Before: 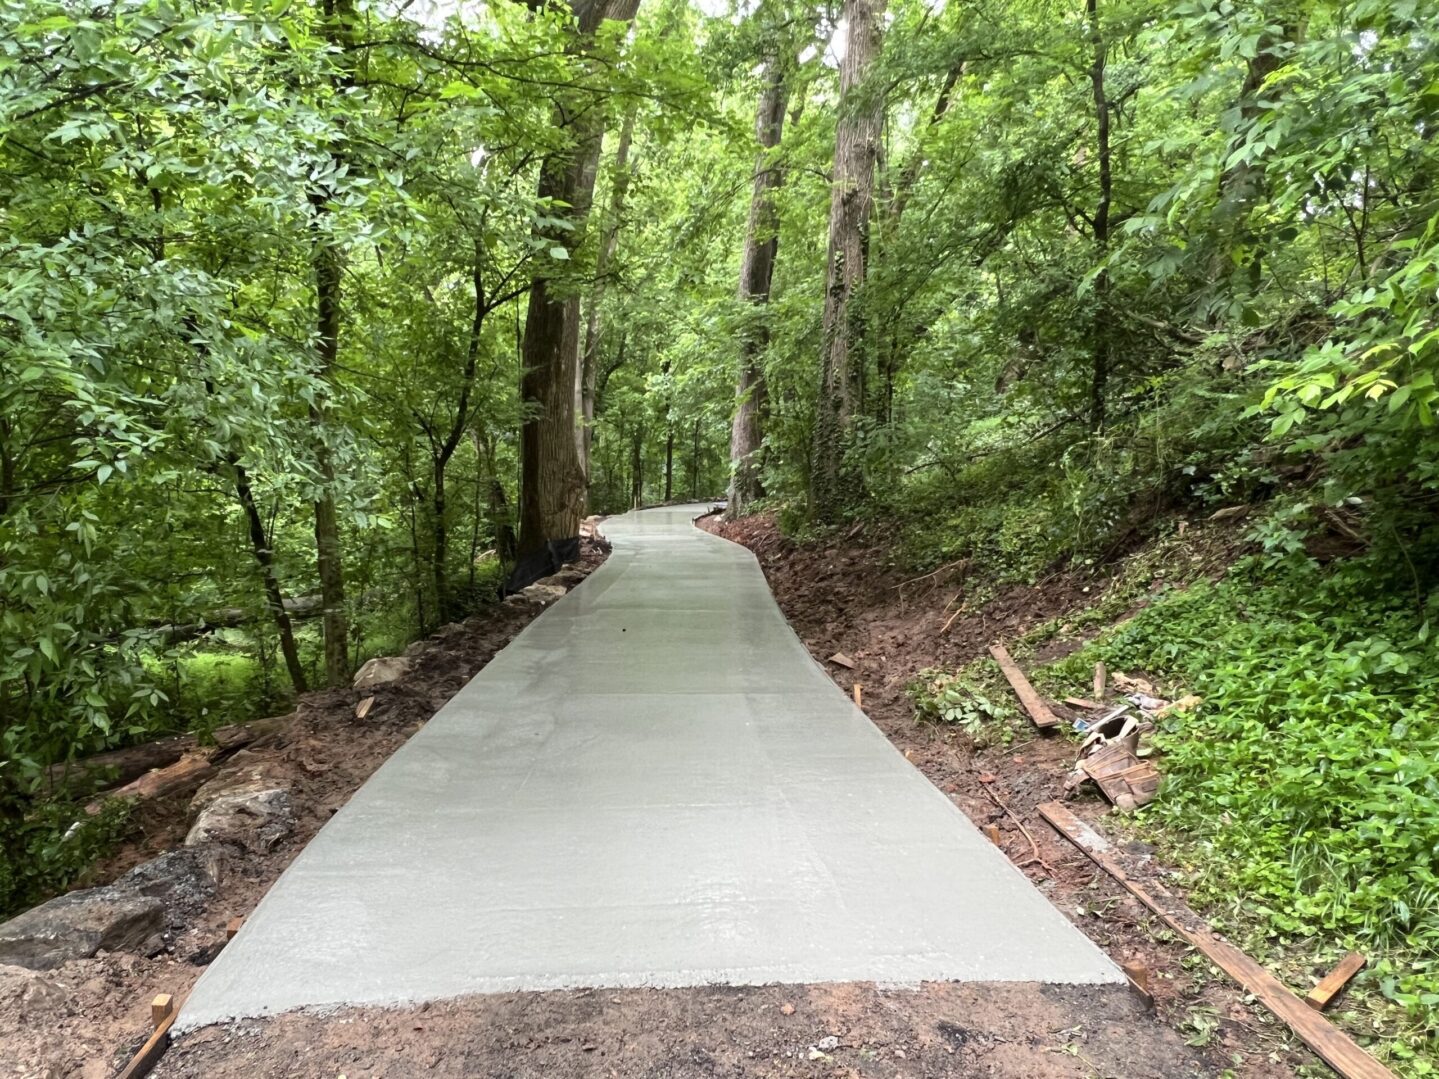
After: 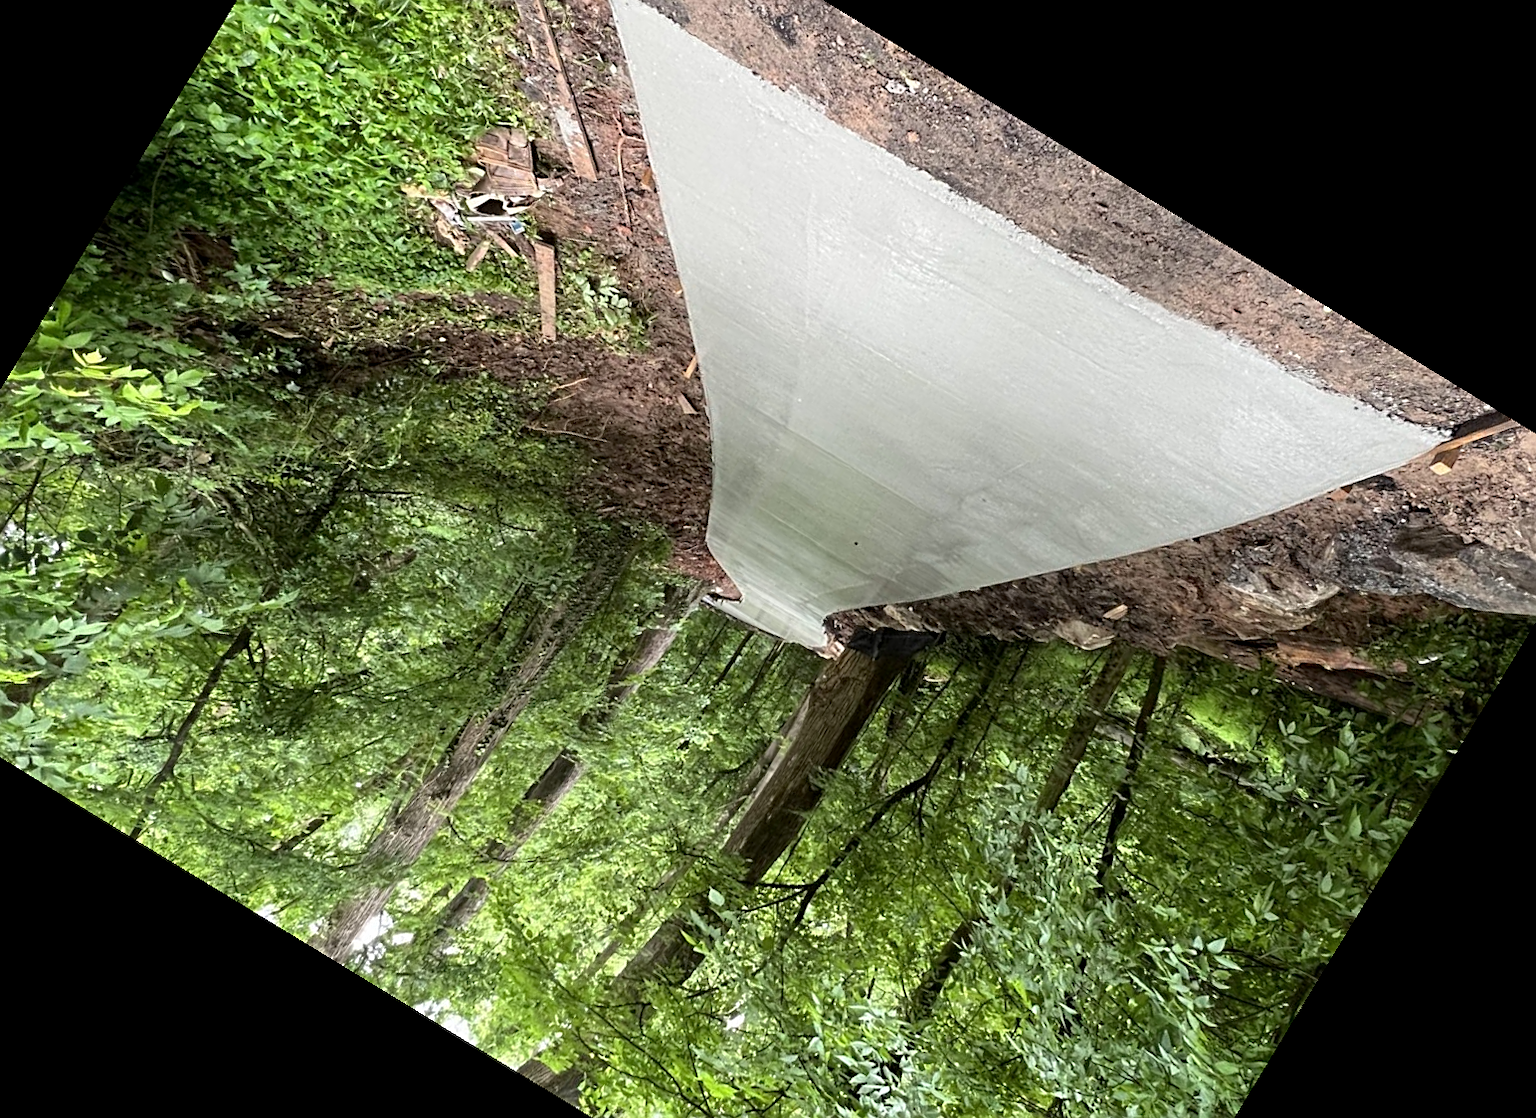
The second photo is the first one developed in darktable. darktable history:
sharpen: on, module defaults
crop and rotate: angle 148.68°, left 9.111%, top 15.603%, right 4.588%, bottom 17.041%
exposure: black level correction 0.001, compensate highlight preservation false
